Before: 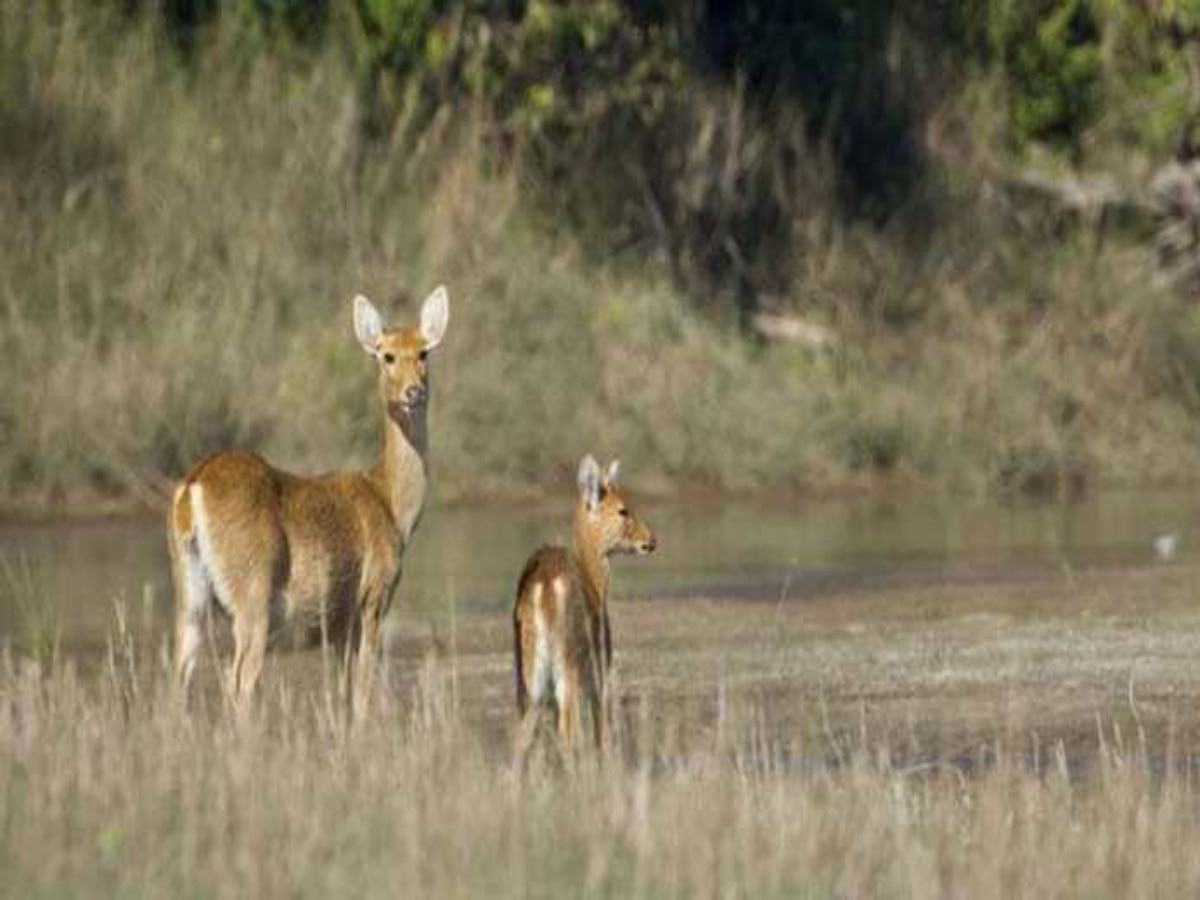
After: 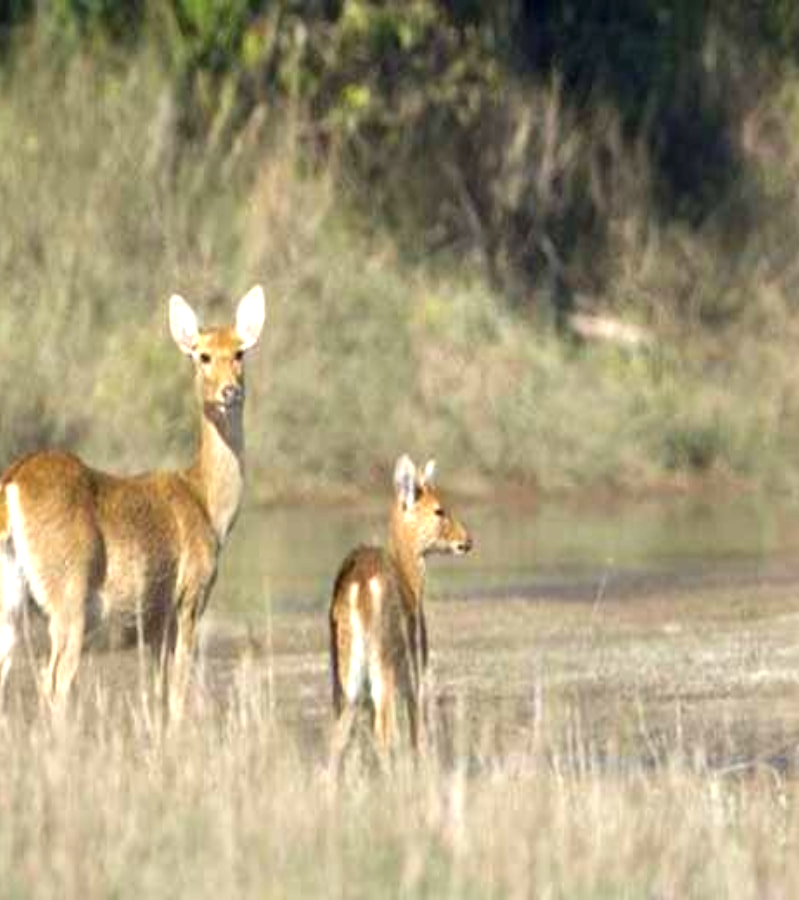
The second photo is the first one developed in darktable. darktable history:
exposure: black level correction 0, exposure 0.866 EV, compensate highlight preservation false
crop and rotate: left 15.364%, right 17.992%
